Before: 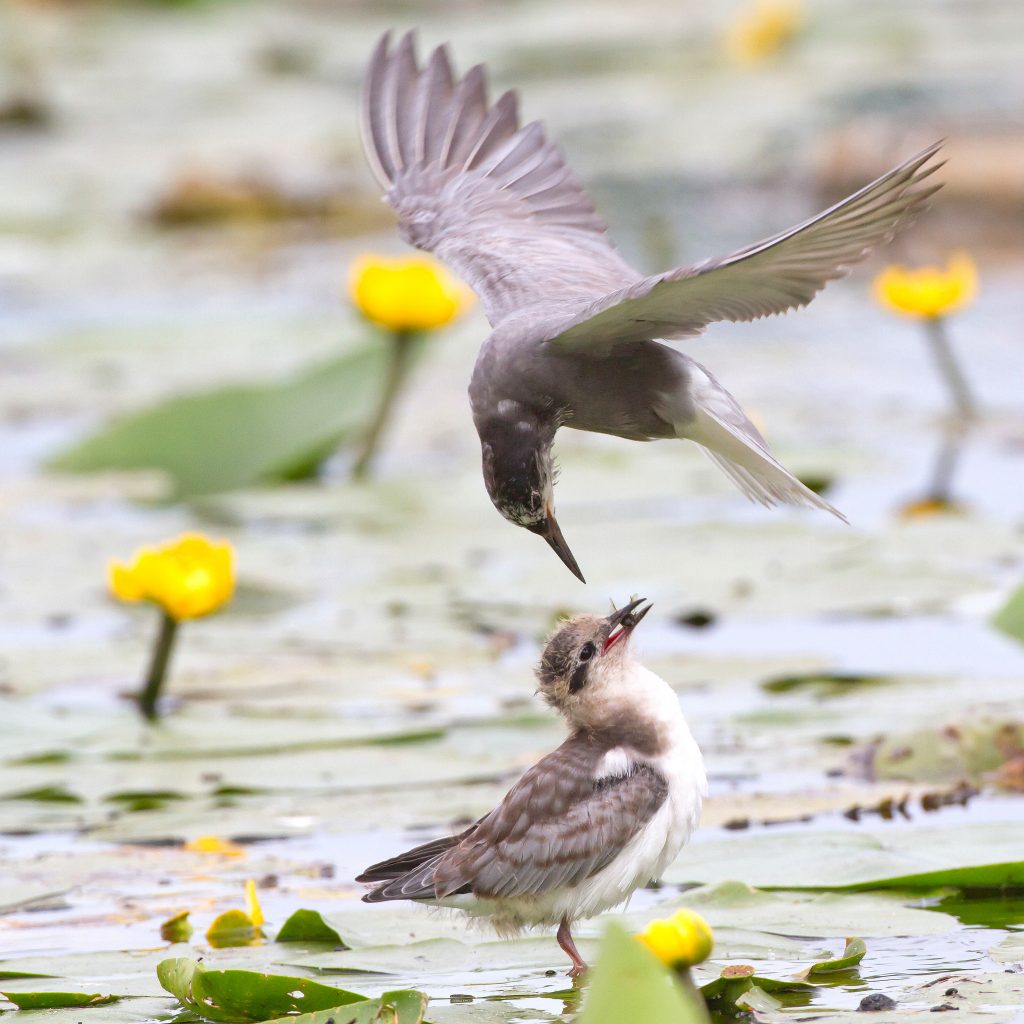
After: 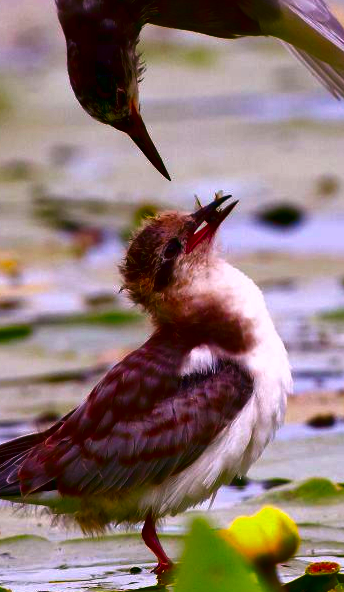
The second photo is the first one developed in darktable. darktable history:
color balance rgb: shadows lift › luminance -7.344%, shadows lift › chroma 2.445%, shadows lift › hue 168.03°, highlights gain › chroma 1.451%, highlights gain › hue 308.05°, perceptual saturation grading › global saturation 14.599%, global vibrance 26.998%
crop: left 40.603%, top 39.368%, right 25.739%, bottom 2.806%
contrast brightness saturation: brightness -0.981, saturation 0.981
